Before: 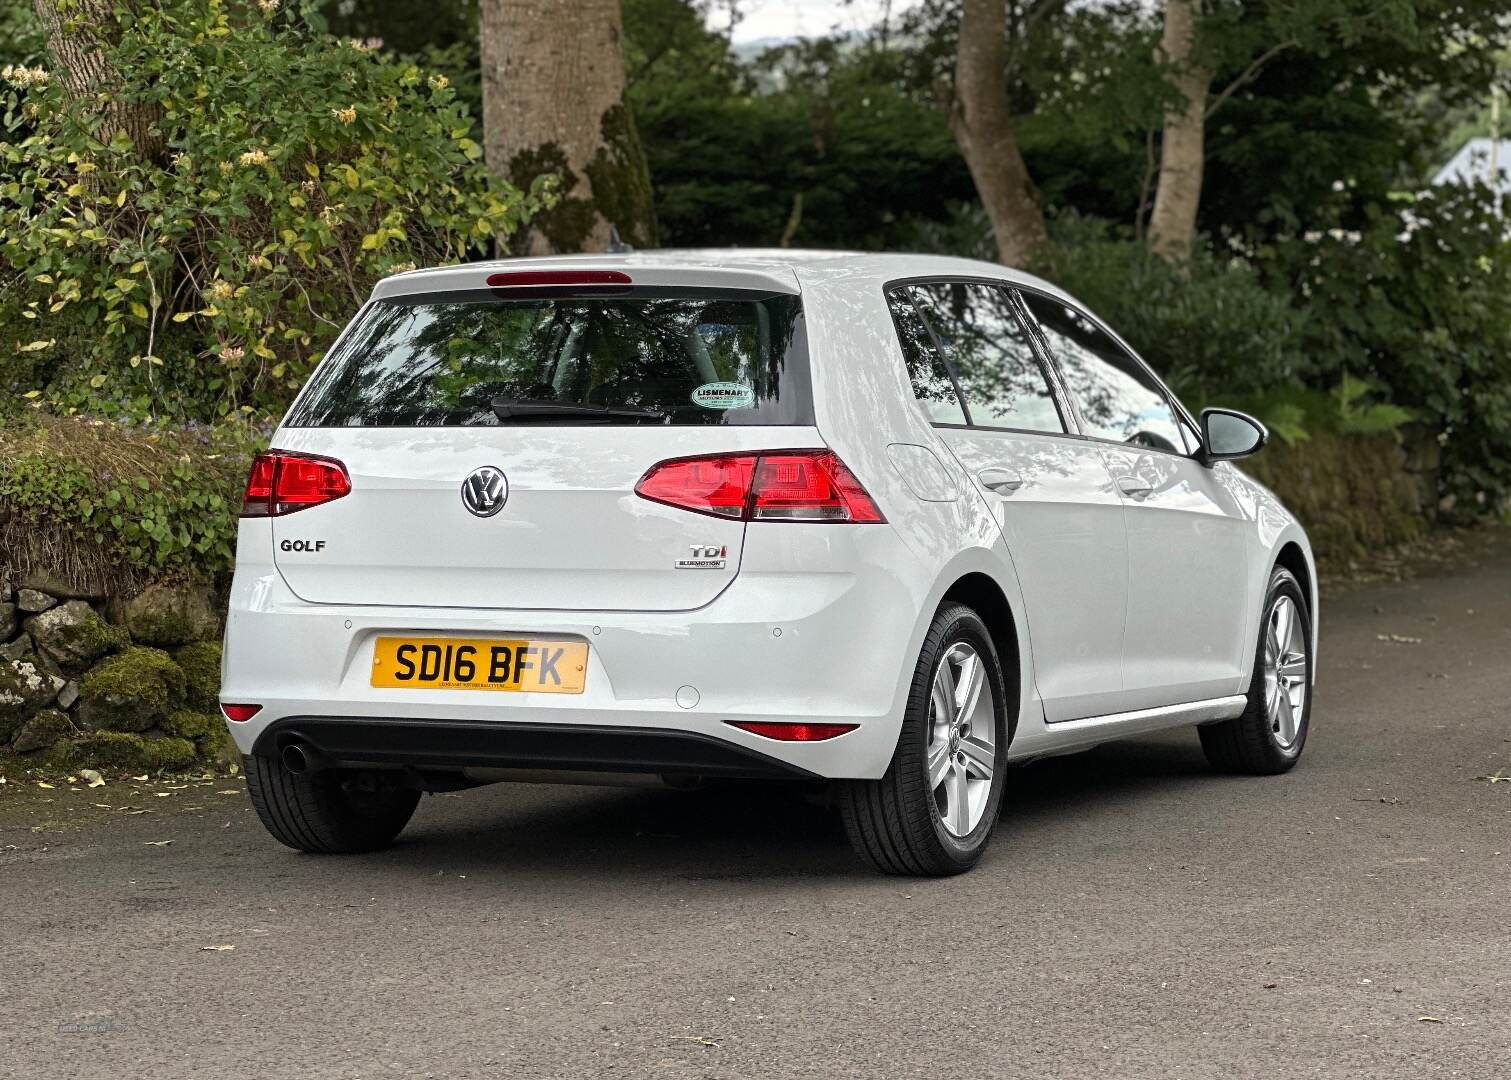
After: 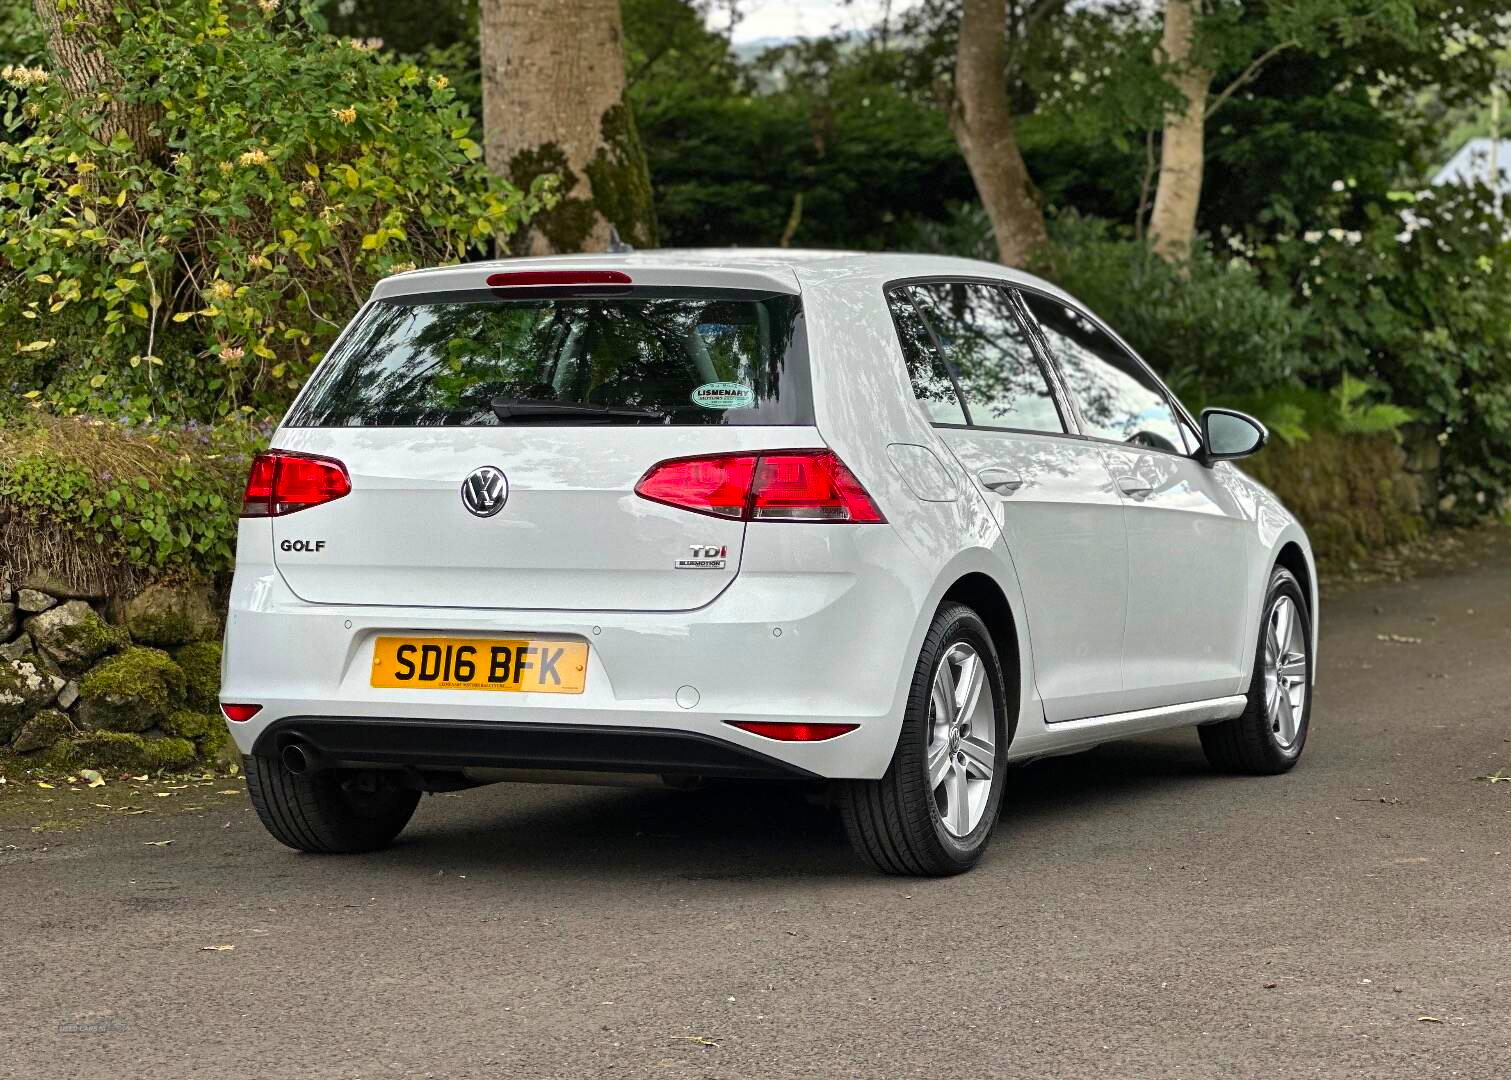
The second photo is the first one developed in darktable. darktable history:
shadows and highlights: shadows 60, highlights -60.23, soften with gaussian
color correction: saturation 1.32
